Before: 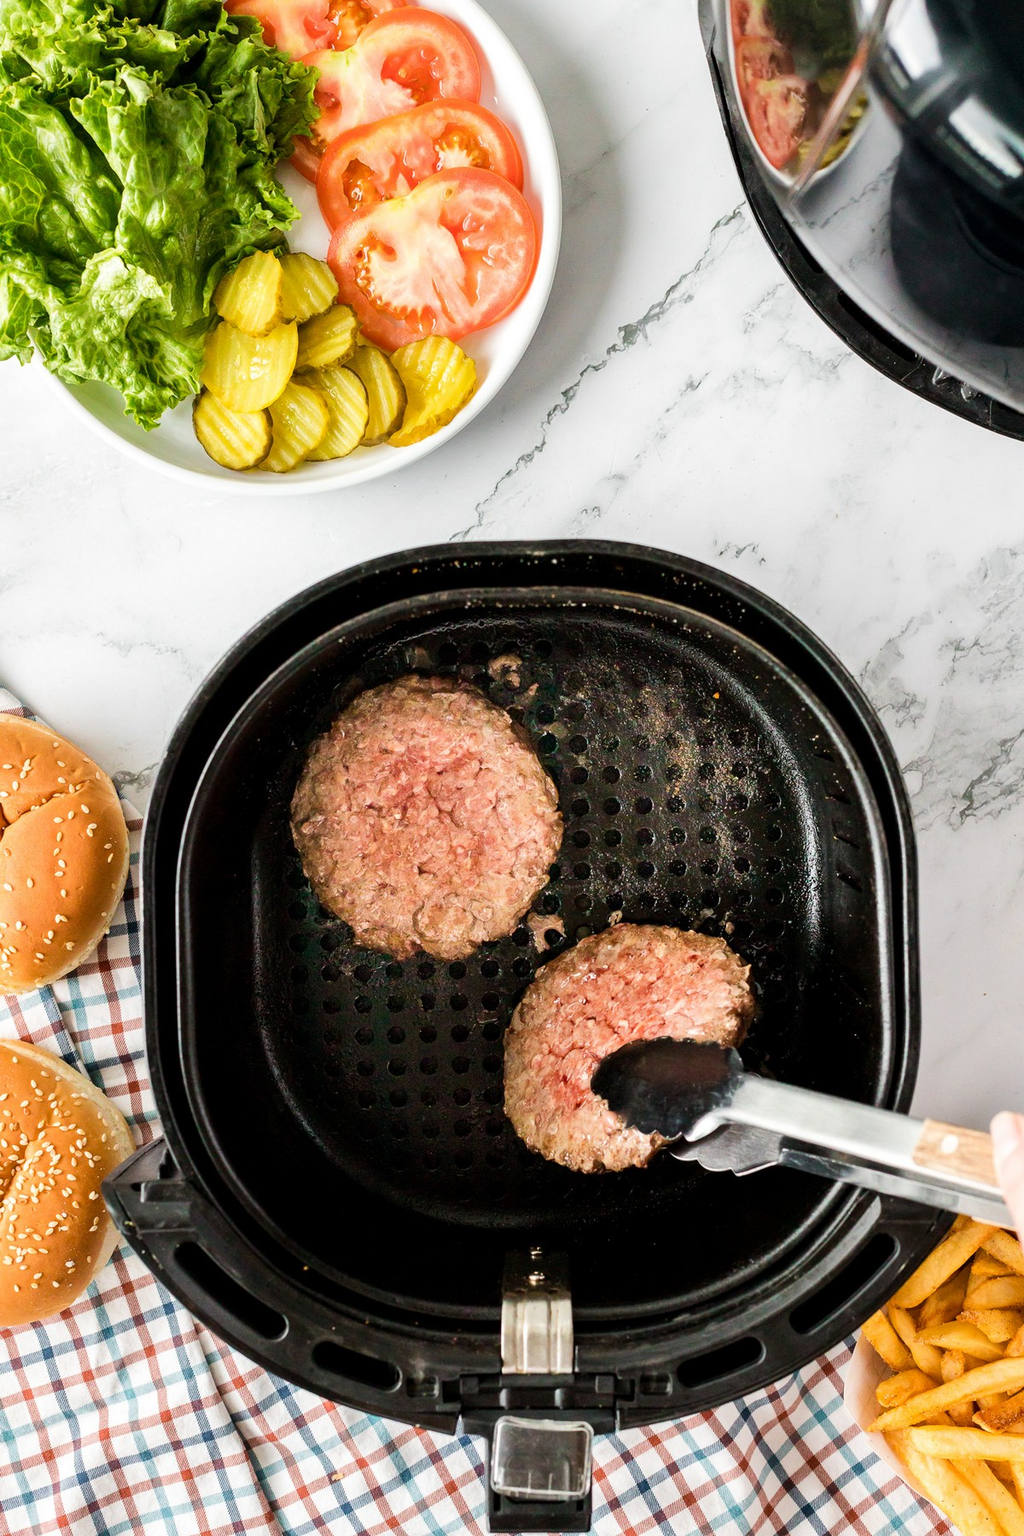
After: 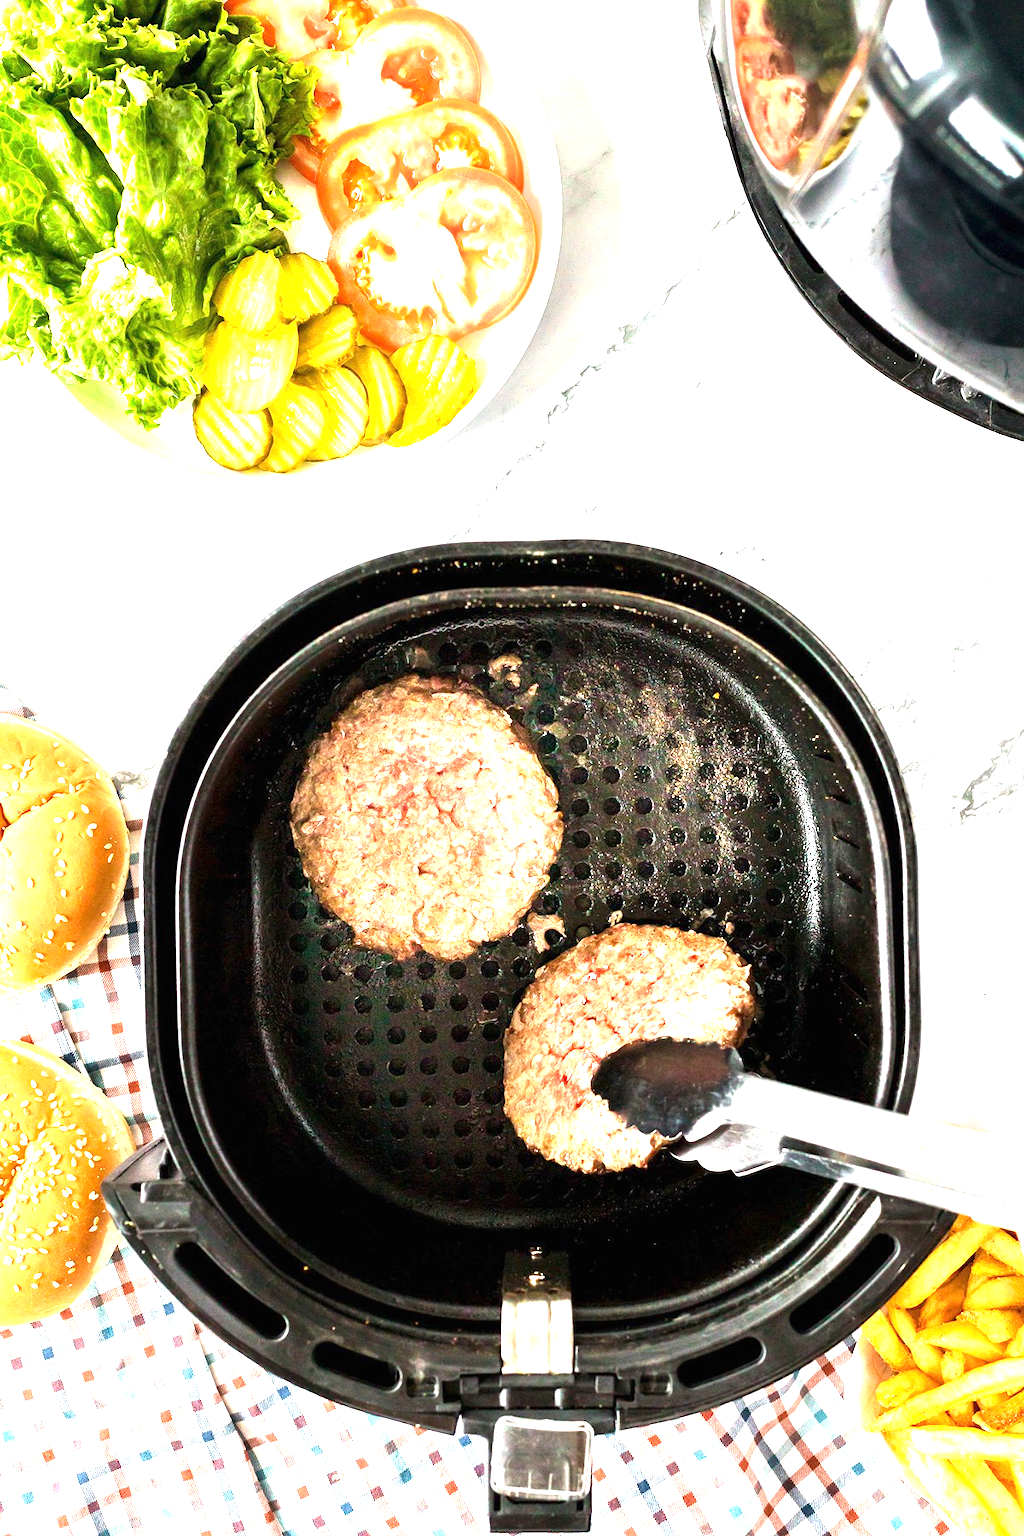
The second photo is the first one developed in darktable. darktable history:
exposure: black level correction 0, exposure 1.675 EV, compensate exposure bias true, compensate highlight preservation false
white balance: emerald 1
